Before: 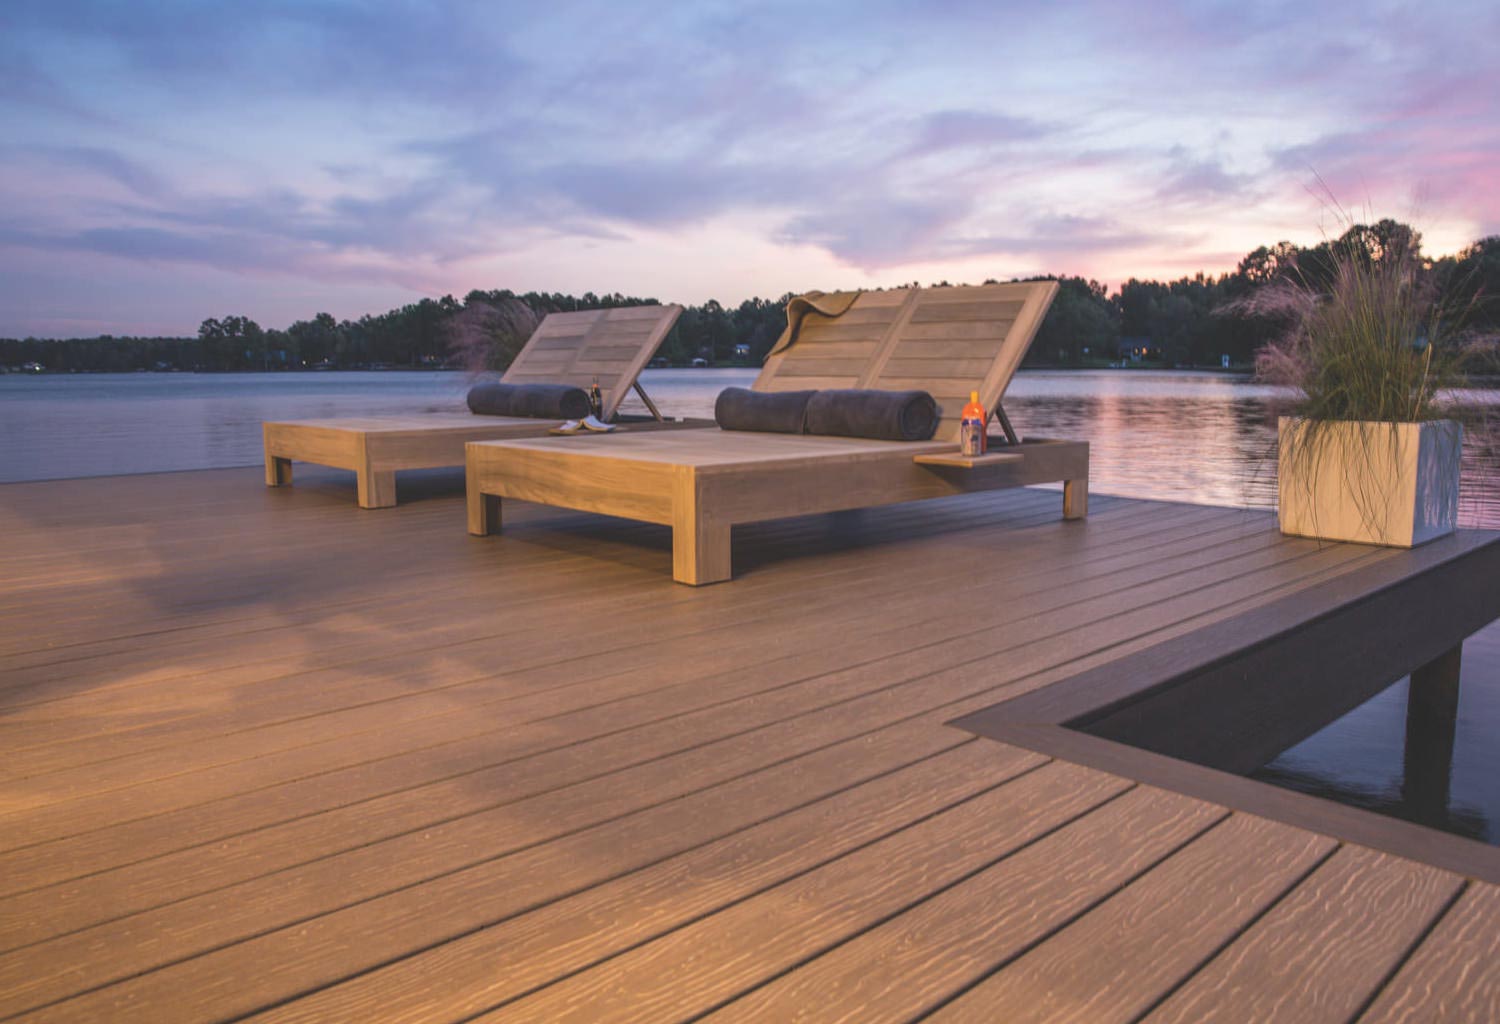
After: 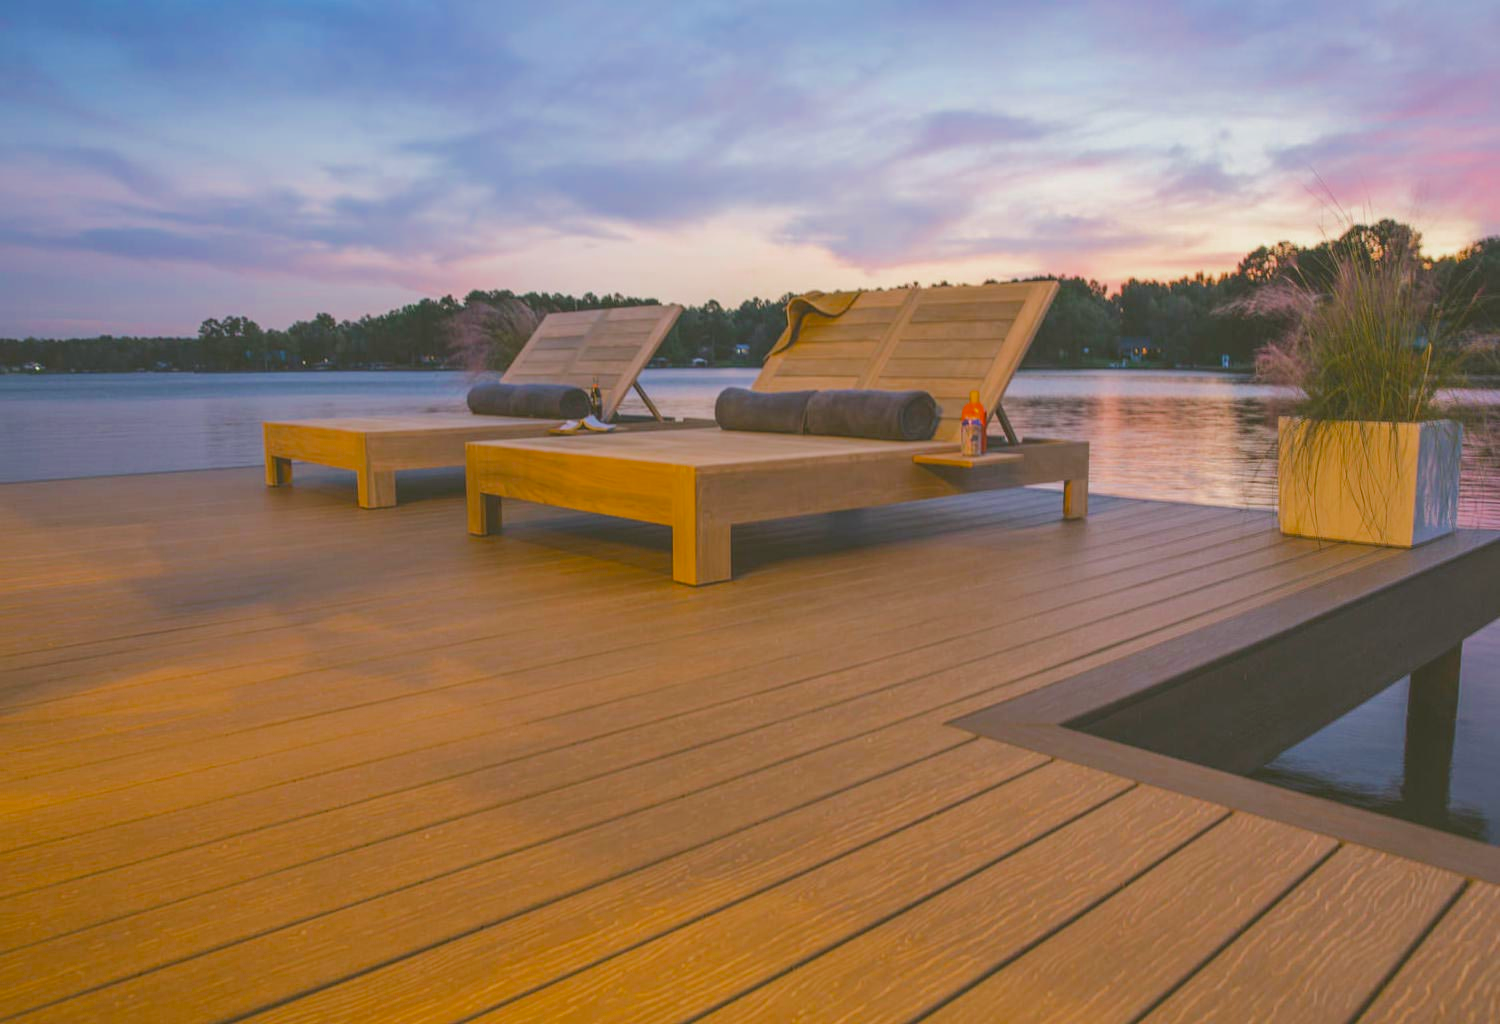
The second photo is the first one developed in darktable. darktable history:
color balance rgb: perceptual saturation grading › global saturation 25%, perceptual brilliance grading › mid-tones 10%, perceptual brilliance grading › shadows 15%, global vibrance 20%
color zones: curves: ch0 [(0, 0.425) (0.143, 0.422) (0.286, 0.42) (0.429, 0.419) (0.571, 0.419) (0.714, 0.42) (0.857, 0.422) (1, 0.425)]
tone equalizer: -7 EV 0.13 EV, smoothing diameter 25%, edges refinement/feathering 10, preserve details guided filter
color balance: mode lift, gamma, gain (sRGB), lift [1.04, 1, 1, 0.97], gamma [1.01, 1, 1, 0.97], gain [0.96, 1, 1, 0.97]
